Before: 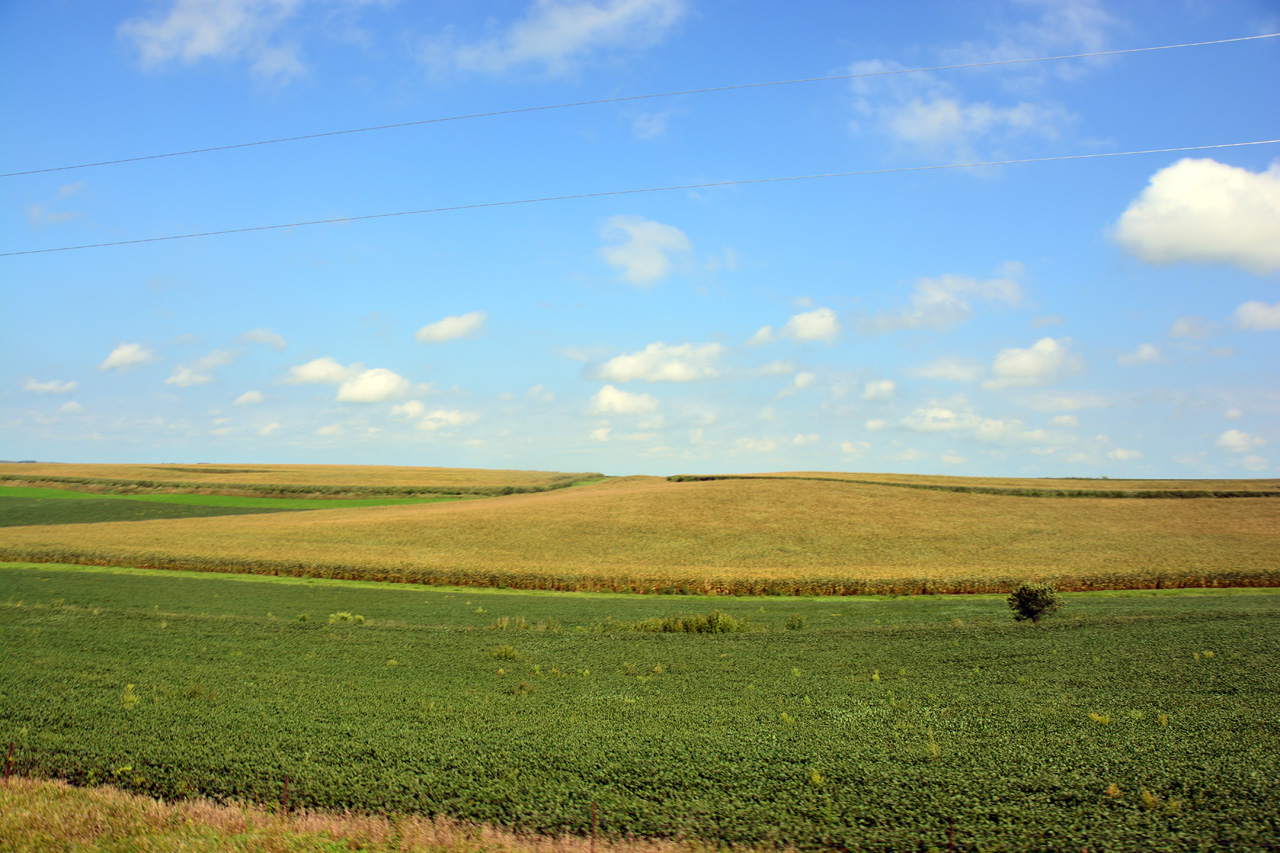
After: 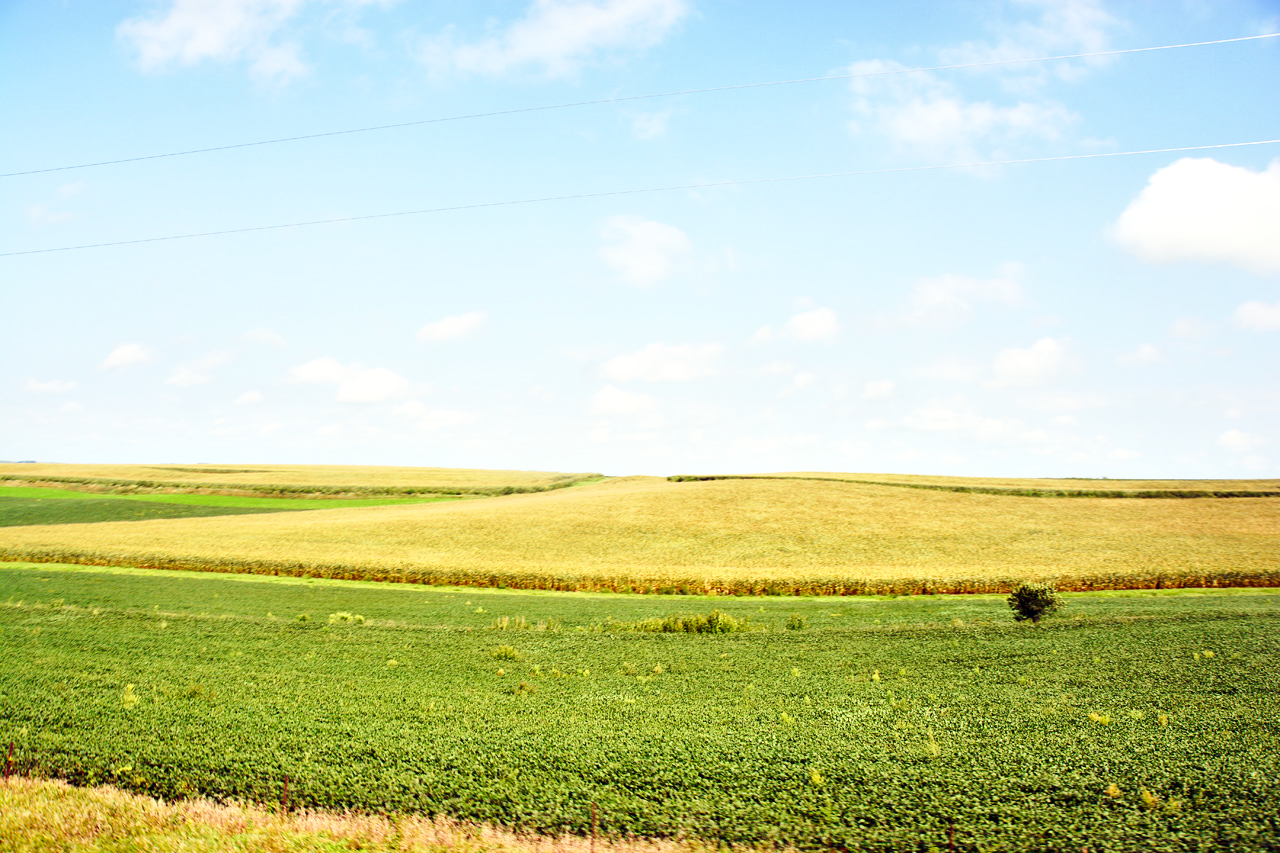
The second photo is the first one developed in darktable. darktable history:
local contrast: mode bilateral grid, contrast 20, coarseness 51, detail 130%, midtone range 0.2
base curve: curves: ch0 [(0, 0) (0.018, 0.026) (0.143, 0.37) (0.33, 0.731) (0.458, 0.853) (0.735, 0.965) (0.905, 0.986) (1, 1)], preserve colors none
